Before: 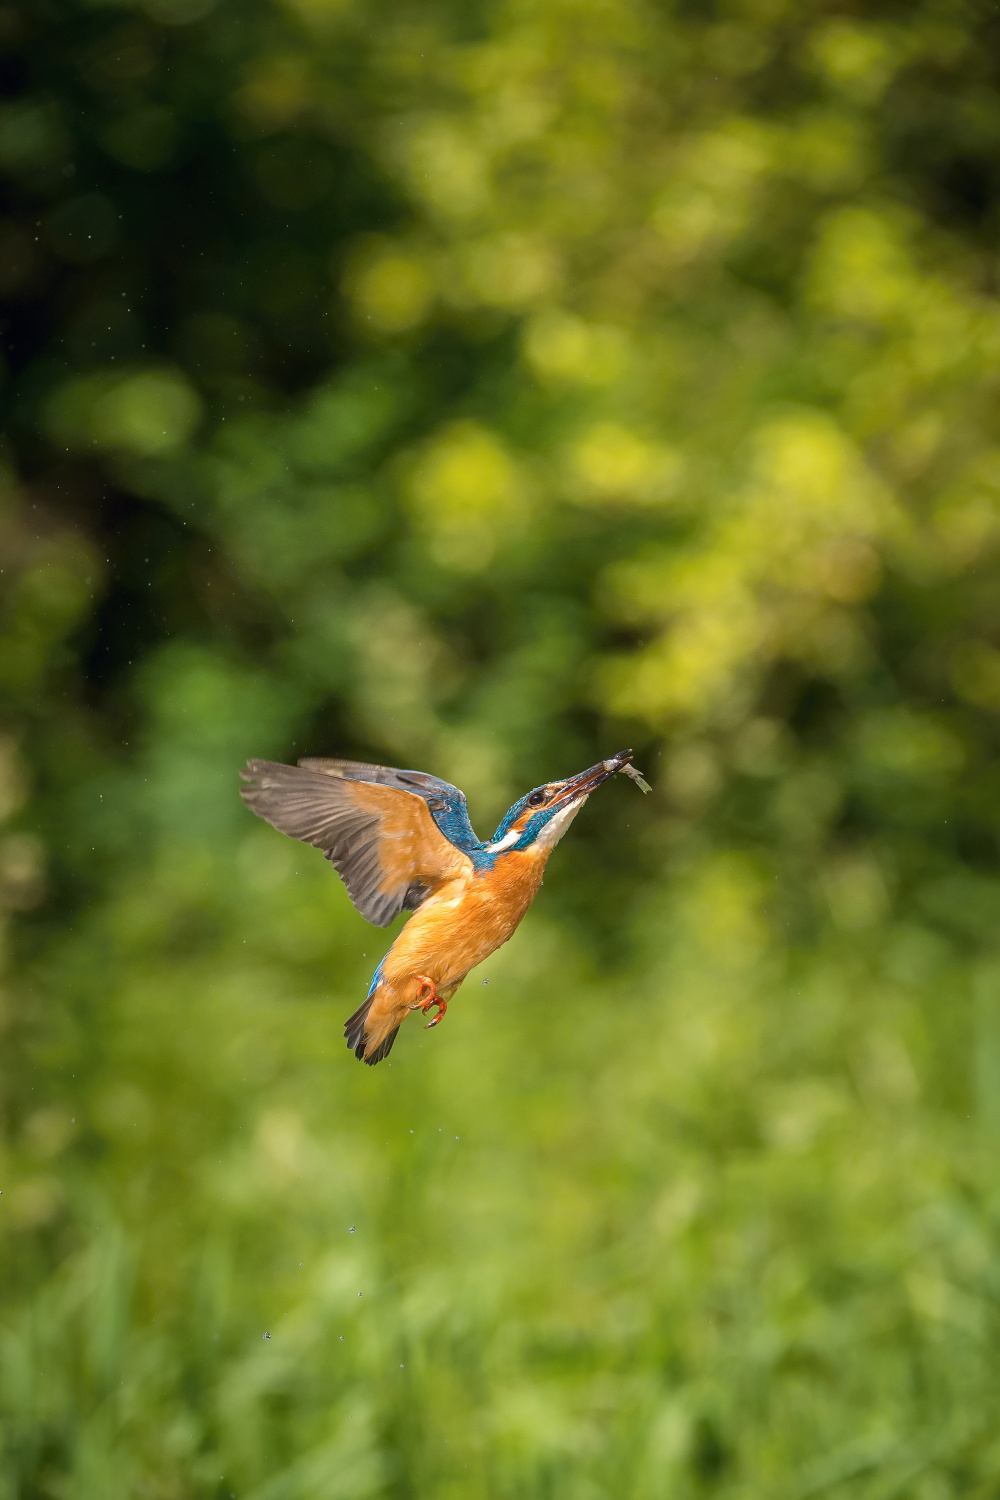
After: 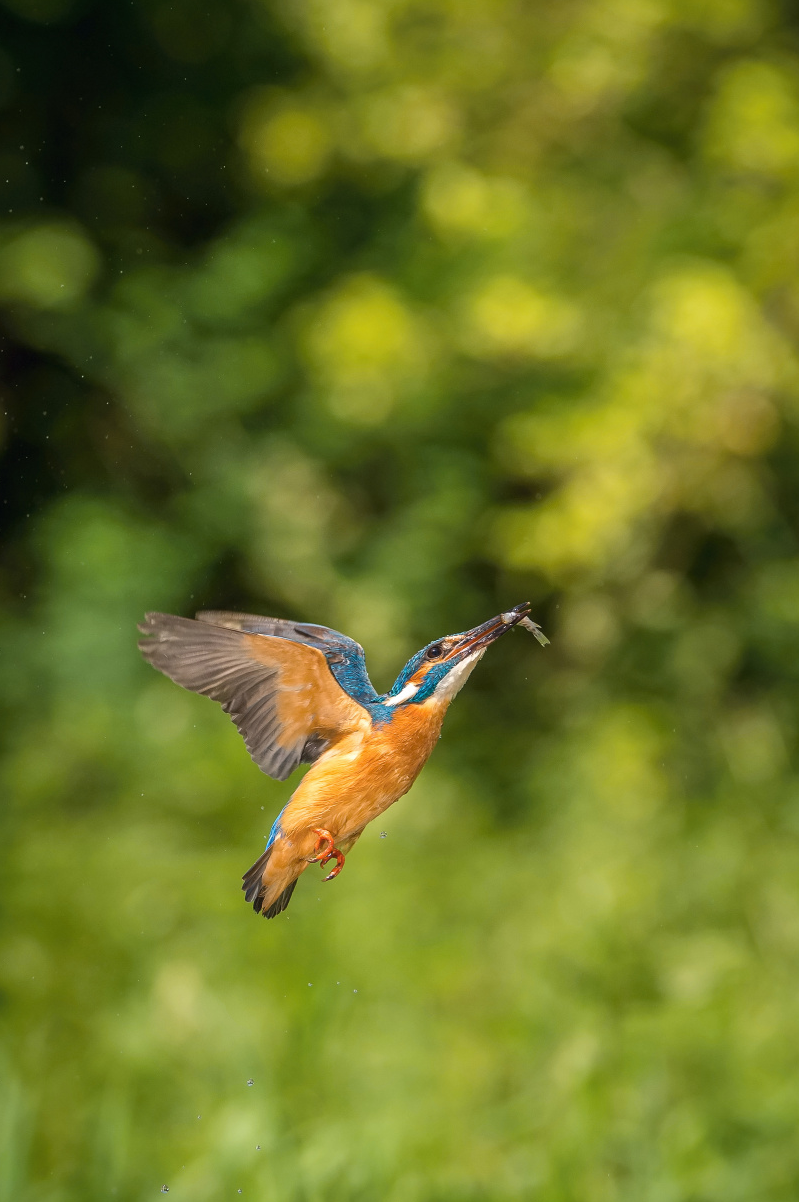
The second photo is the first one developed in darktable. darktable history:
crop and rotate: left 10.221%, top 9.81%, right 9.869%, bottom 10.037%
